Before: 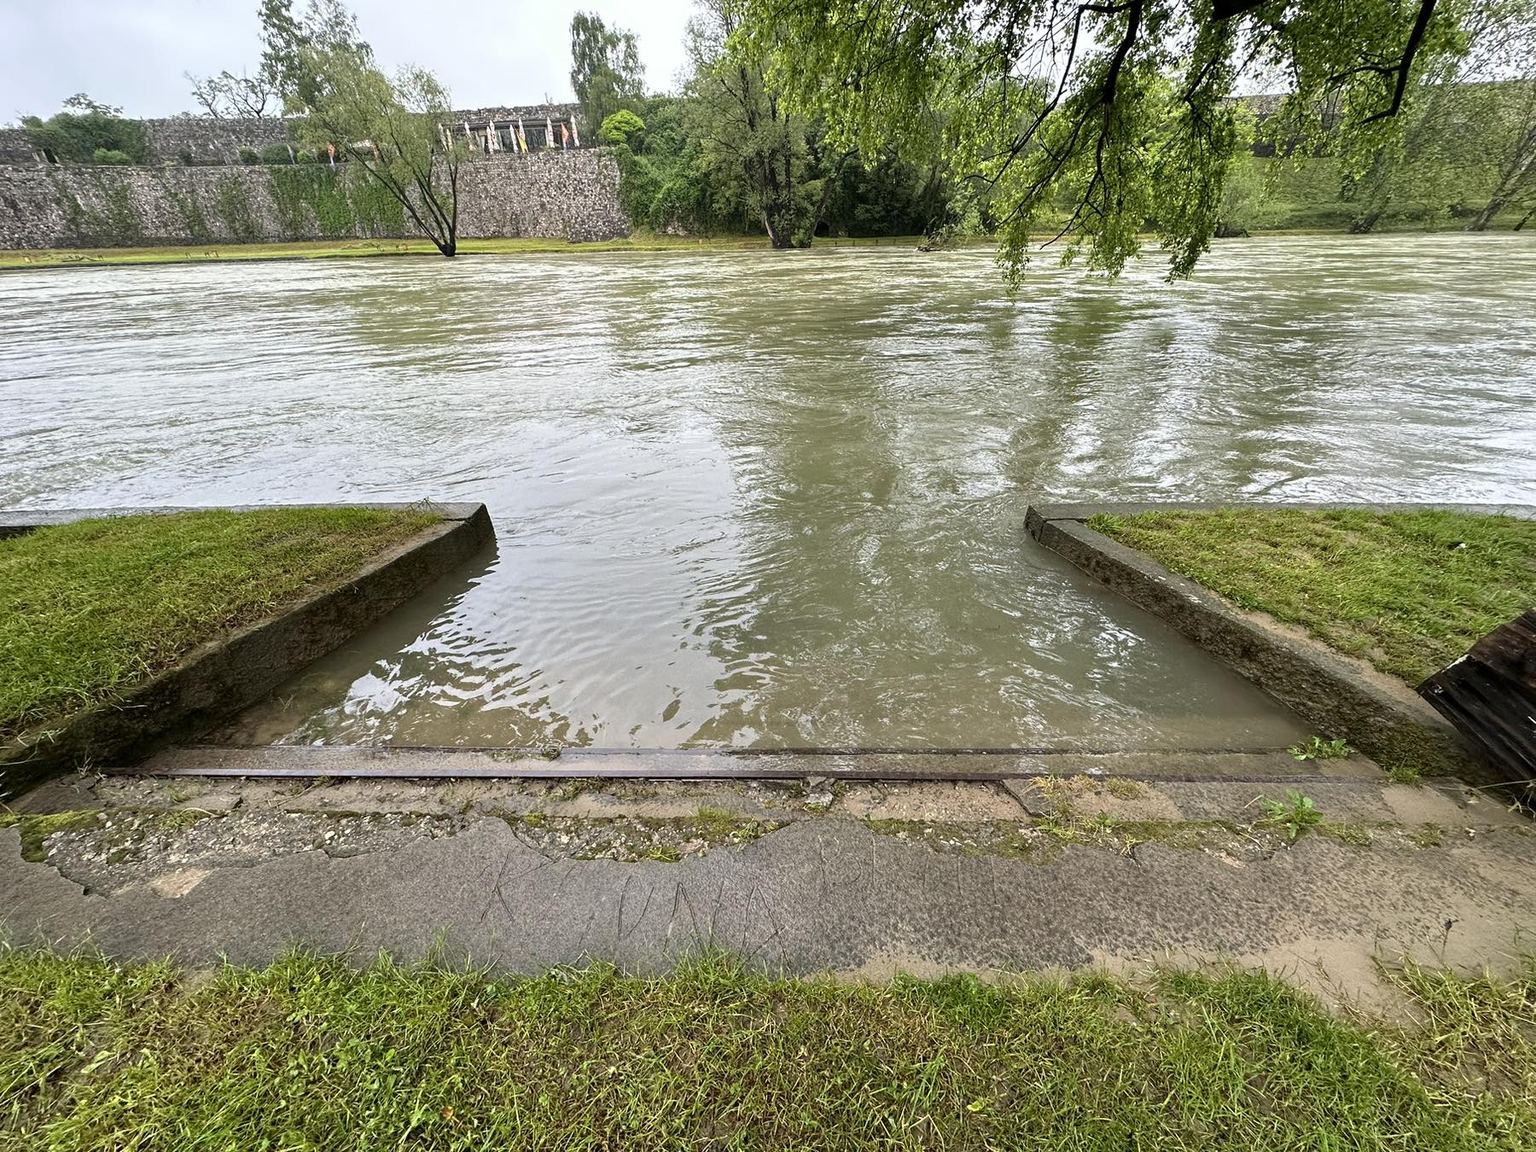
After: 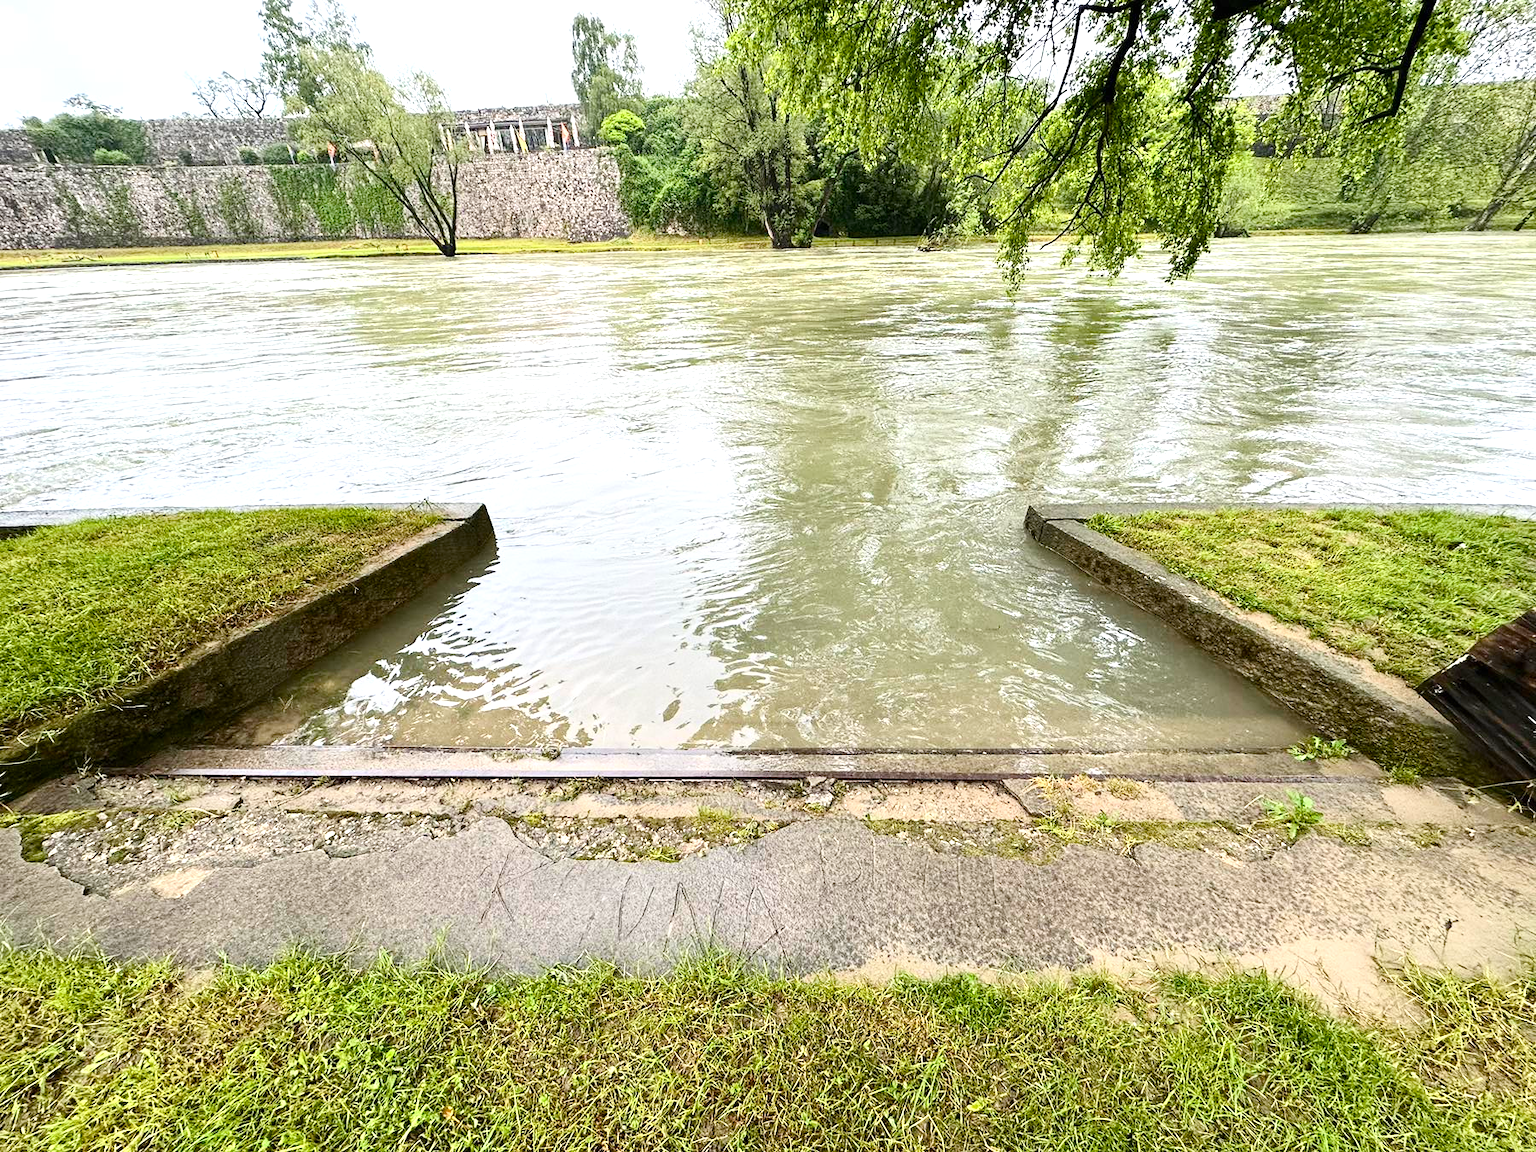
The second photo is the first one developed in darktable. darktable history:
exposure: black level correction 0, exposure 0.7 EV, compensate exposure bias true, compensate highlight preservation false
contrast brightness saturation: contrast 0.24, brightness 0.09
color balance rgb: perceptual saturation grading › global saturation 20%, perceptual saturation grading › highlights -25%, perceptual saturation grading › shadows 25%
